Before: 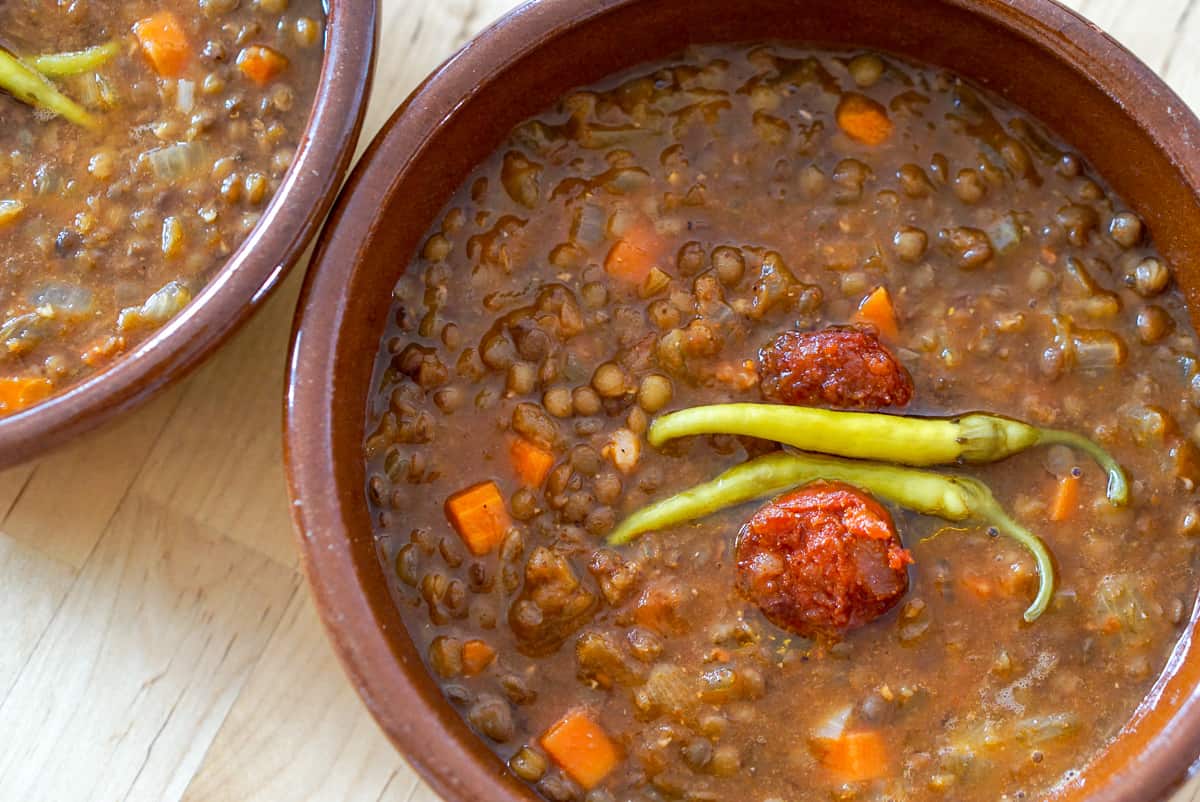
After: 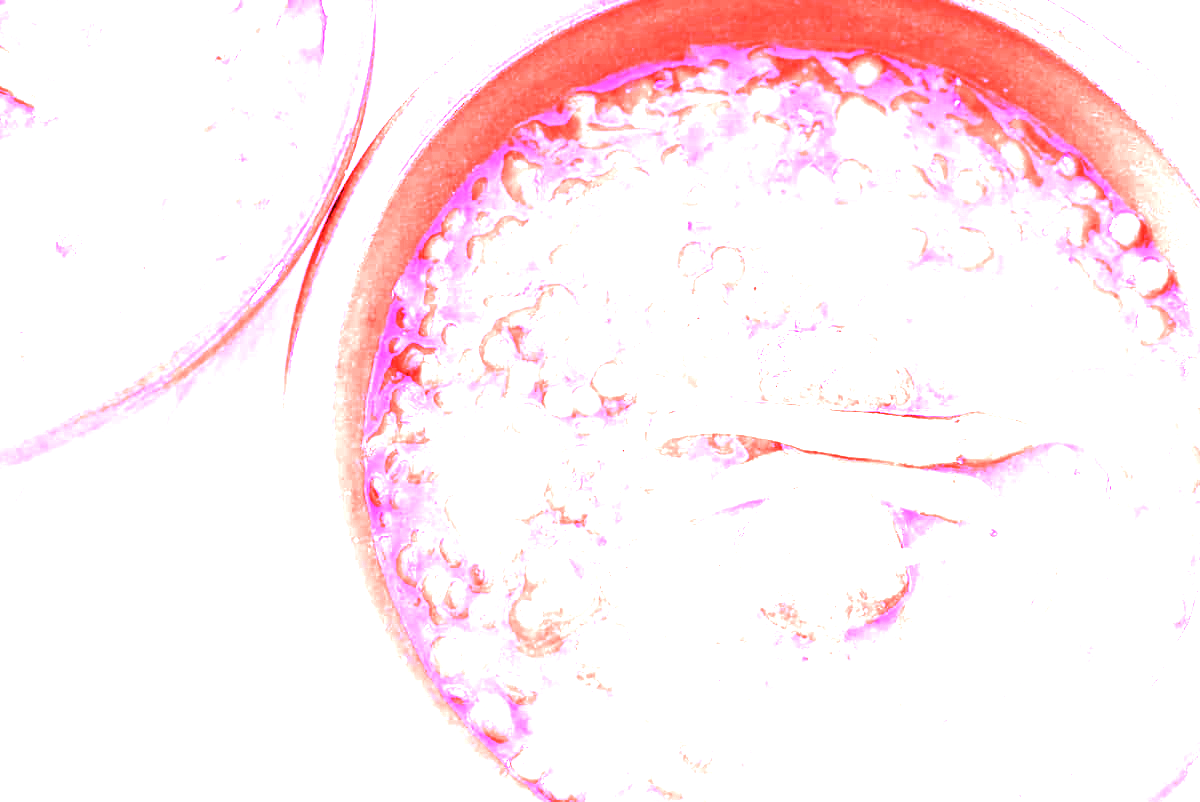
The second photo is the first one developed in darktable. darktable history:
white balance: red 8, blue 8
color calibration: illuminant F (fluorescent), F source F9 (Cool White Deluxe 4150 K) – high CRI, x 0.374, y 0.373, temperature 4158.34 K
